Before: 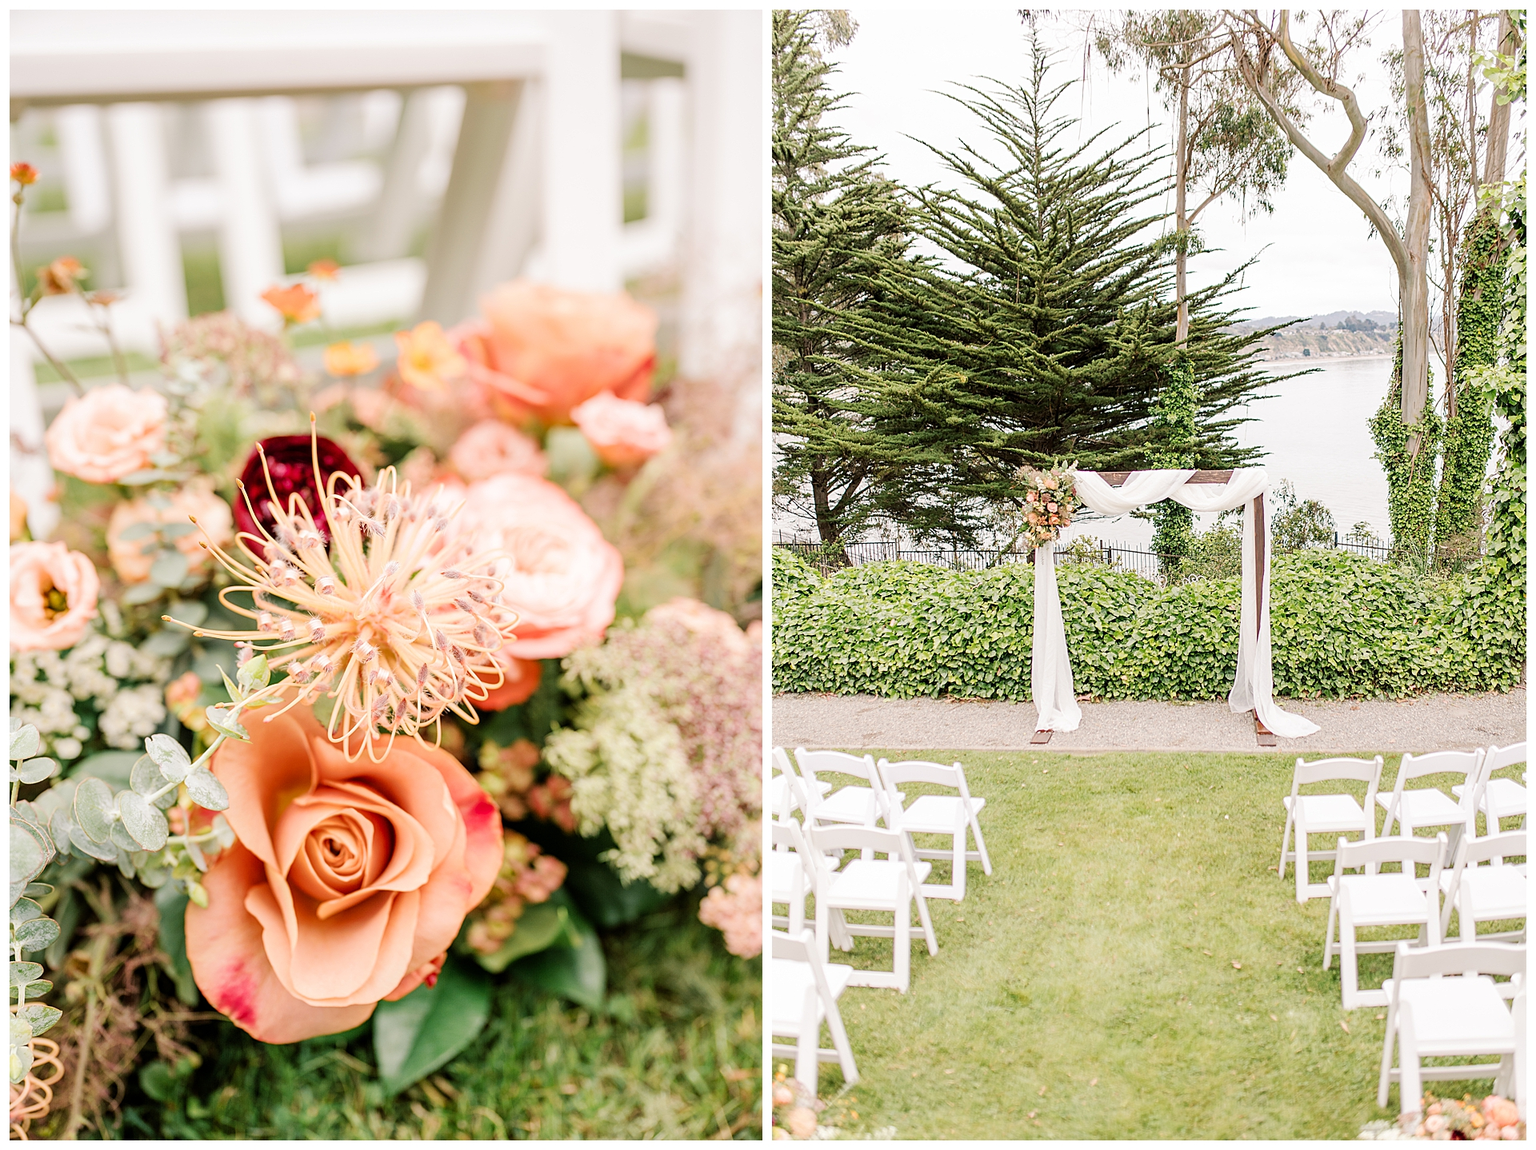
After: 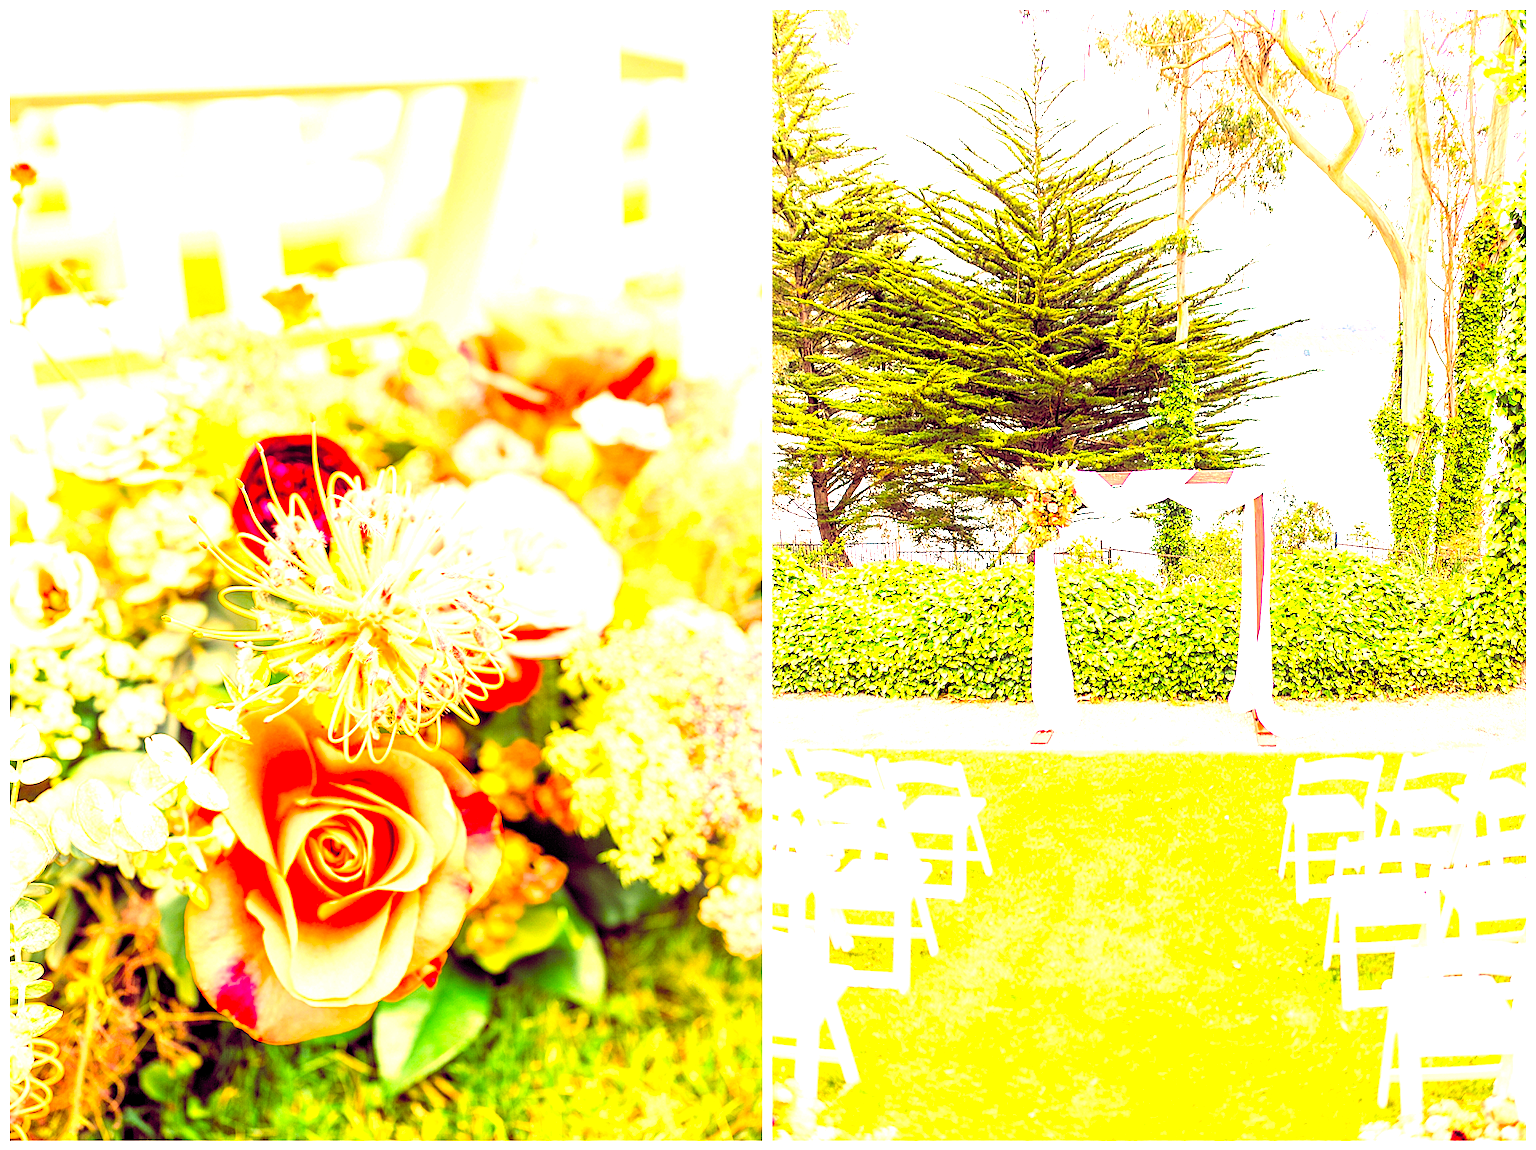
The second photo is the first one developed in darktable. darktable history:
contrast brightness saturation: contrast 0.07, brightness 0.18, saturation 0.4
exposure: black level correction 0.001, exposure 1.719 EV, compensate exposure bias true, compensate highlight preservation false
color correction: highlights b* 3
color balance rgb: shadows lift › chroma 6.43%, shadows lift › hue 305.74°, highlights gain › chroma 2.43%, highlights gain › hue 35.74°, global offset › chroma 0.28%, global offset › hue 320.29°, linear chroma grading › global chroma 5.5%, perceptual saturation grading › global saturation 30%, contrast 5.15%
